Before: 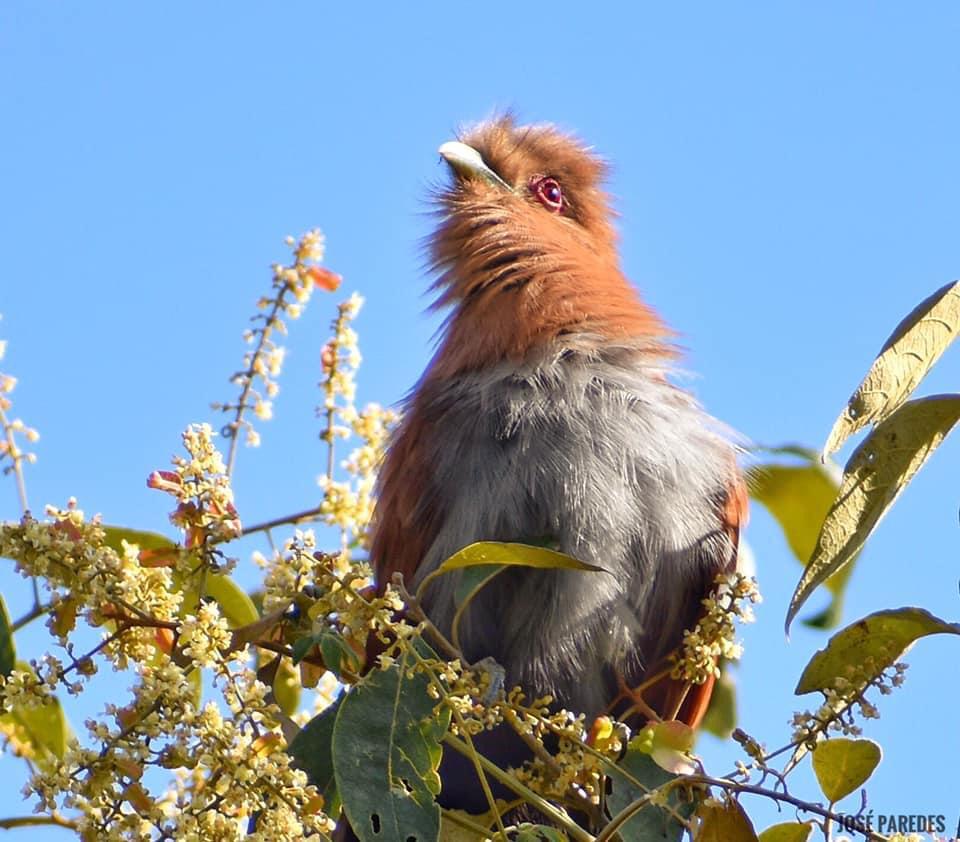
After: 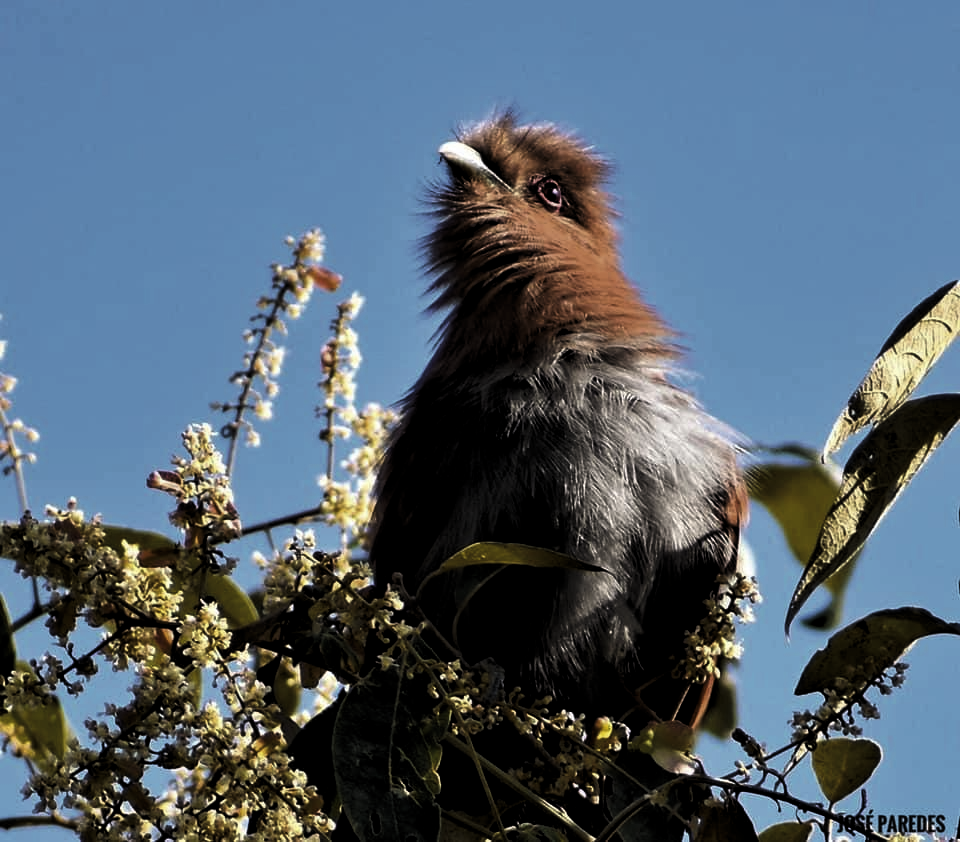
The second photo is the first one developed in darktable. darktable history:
levels: mode automatic, black 8.58%, gray 59.42%, levels [0, 0.445, 1]
tone equalizer: -8 EV -0.55 EV
